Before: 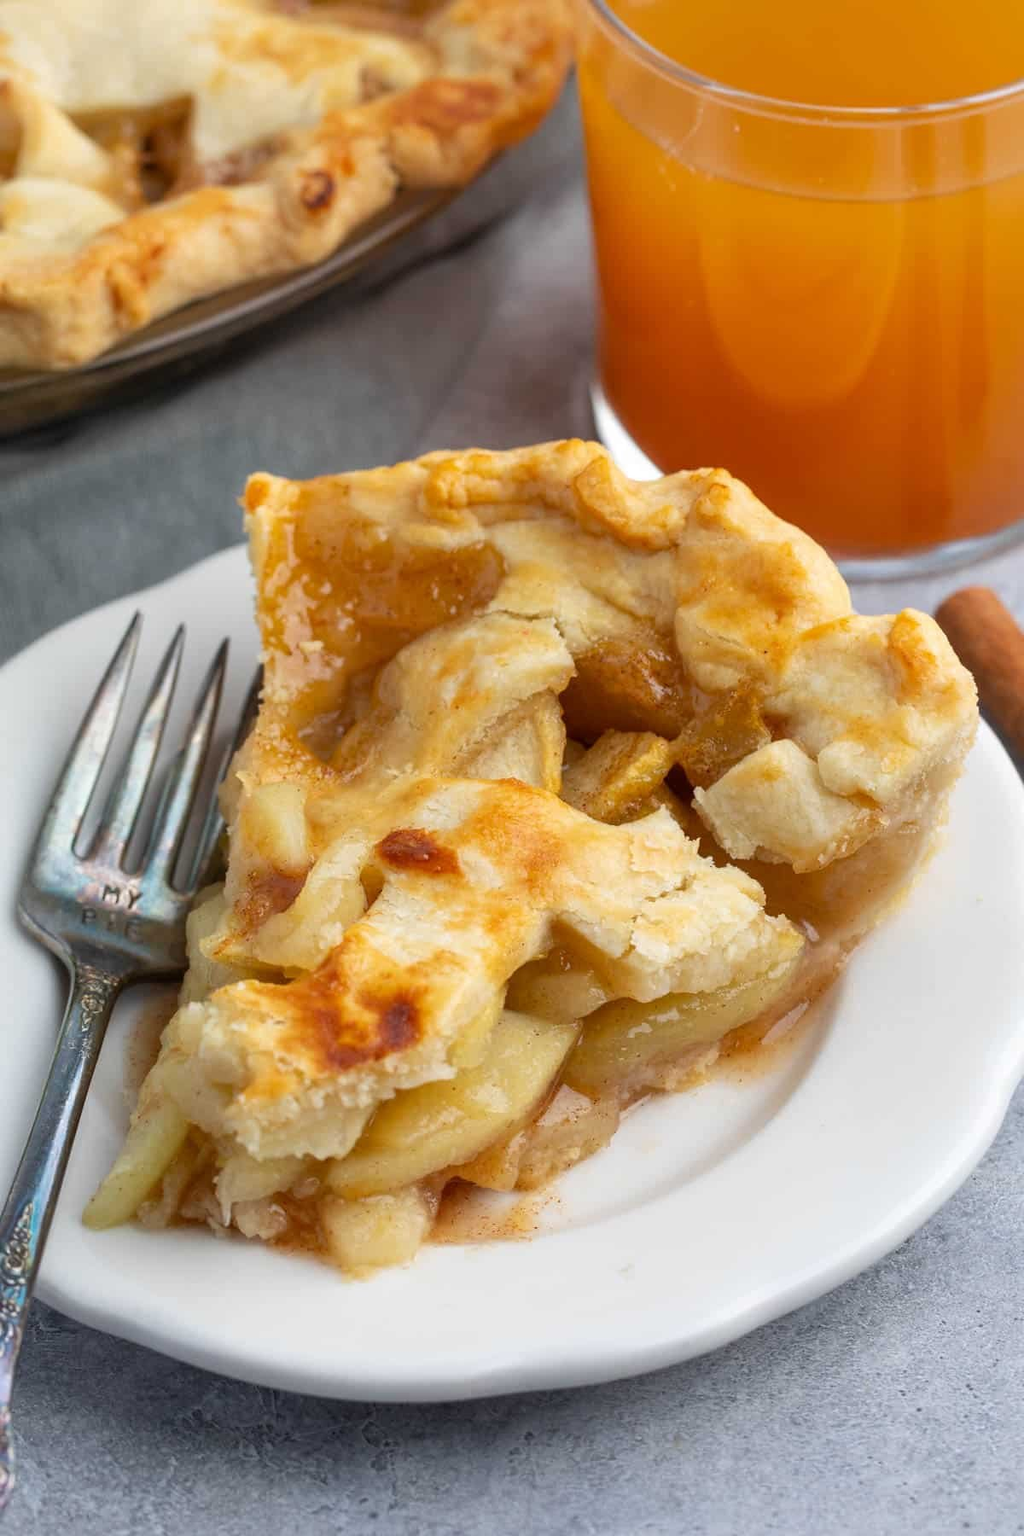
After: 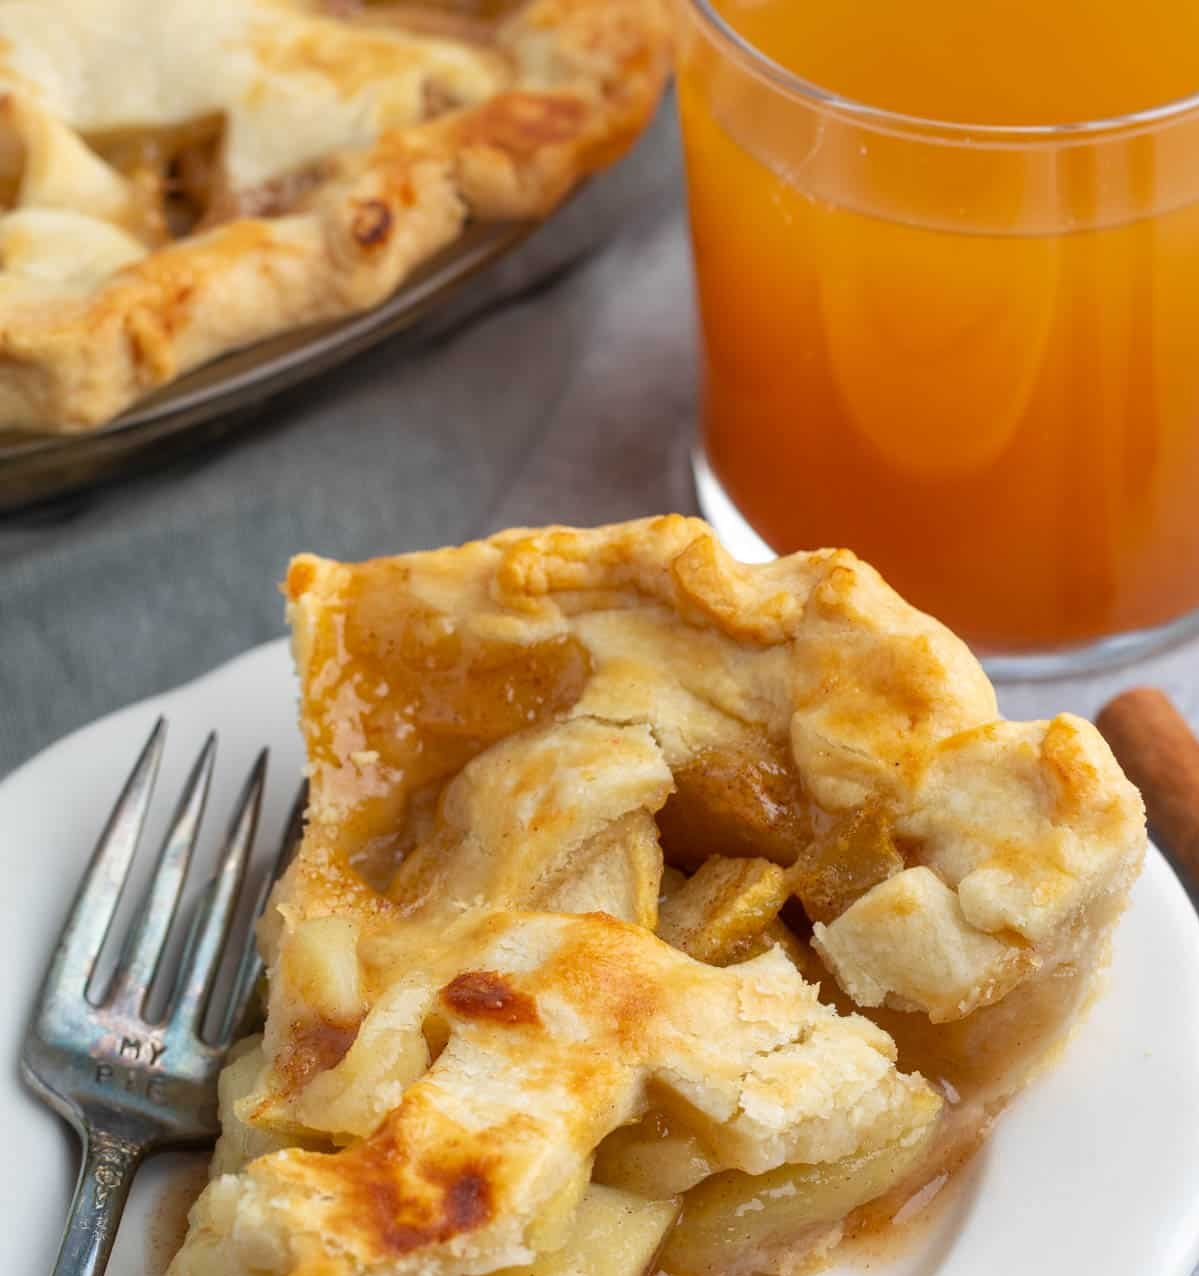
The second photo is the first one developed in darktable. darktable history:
crop: right 0%, bottom 29.109%
